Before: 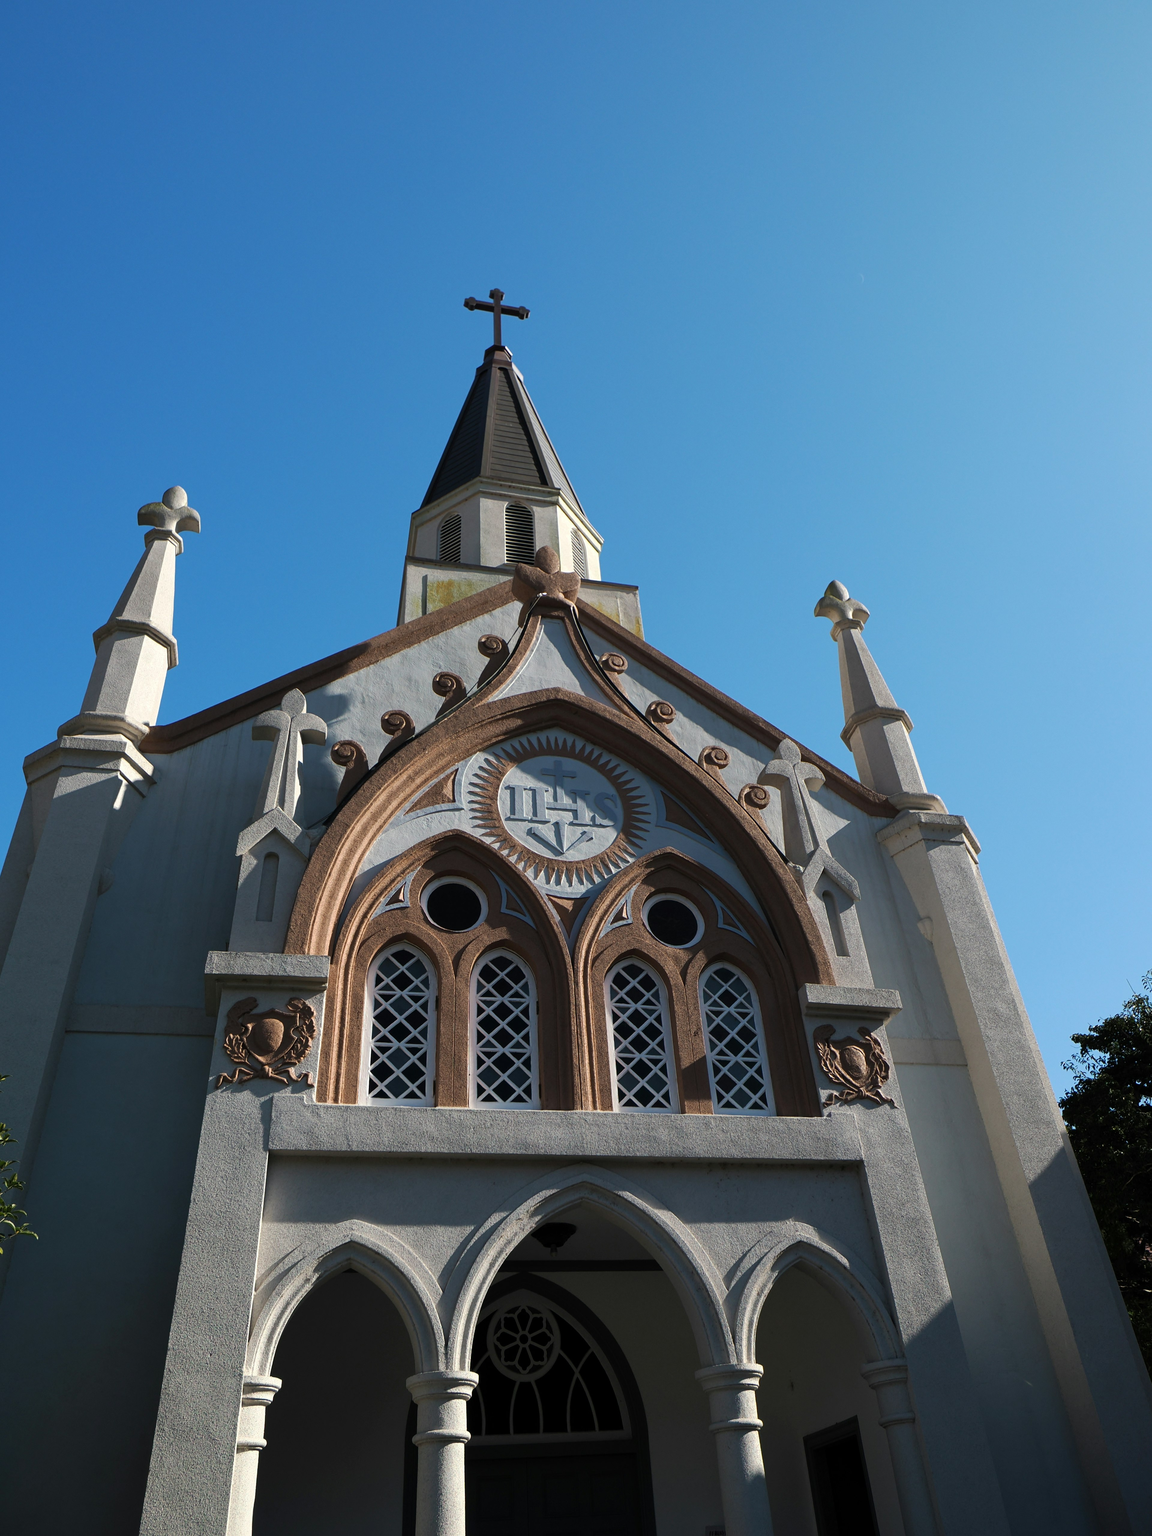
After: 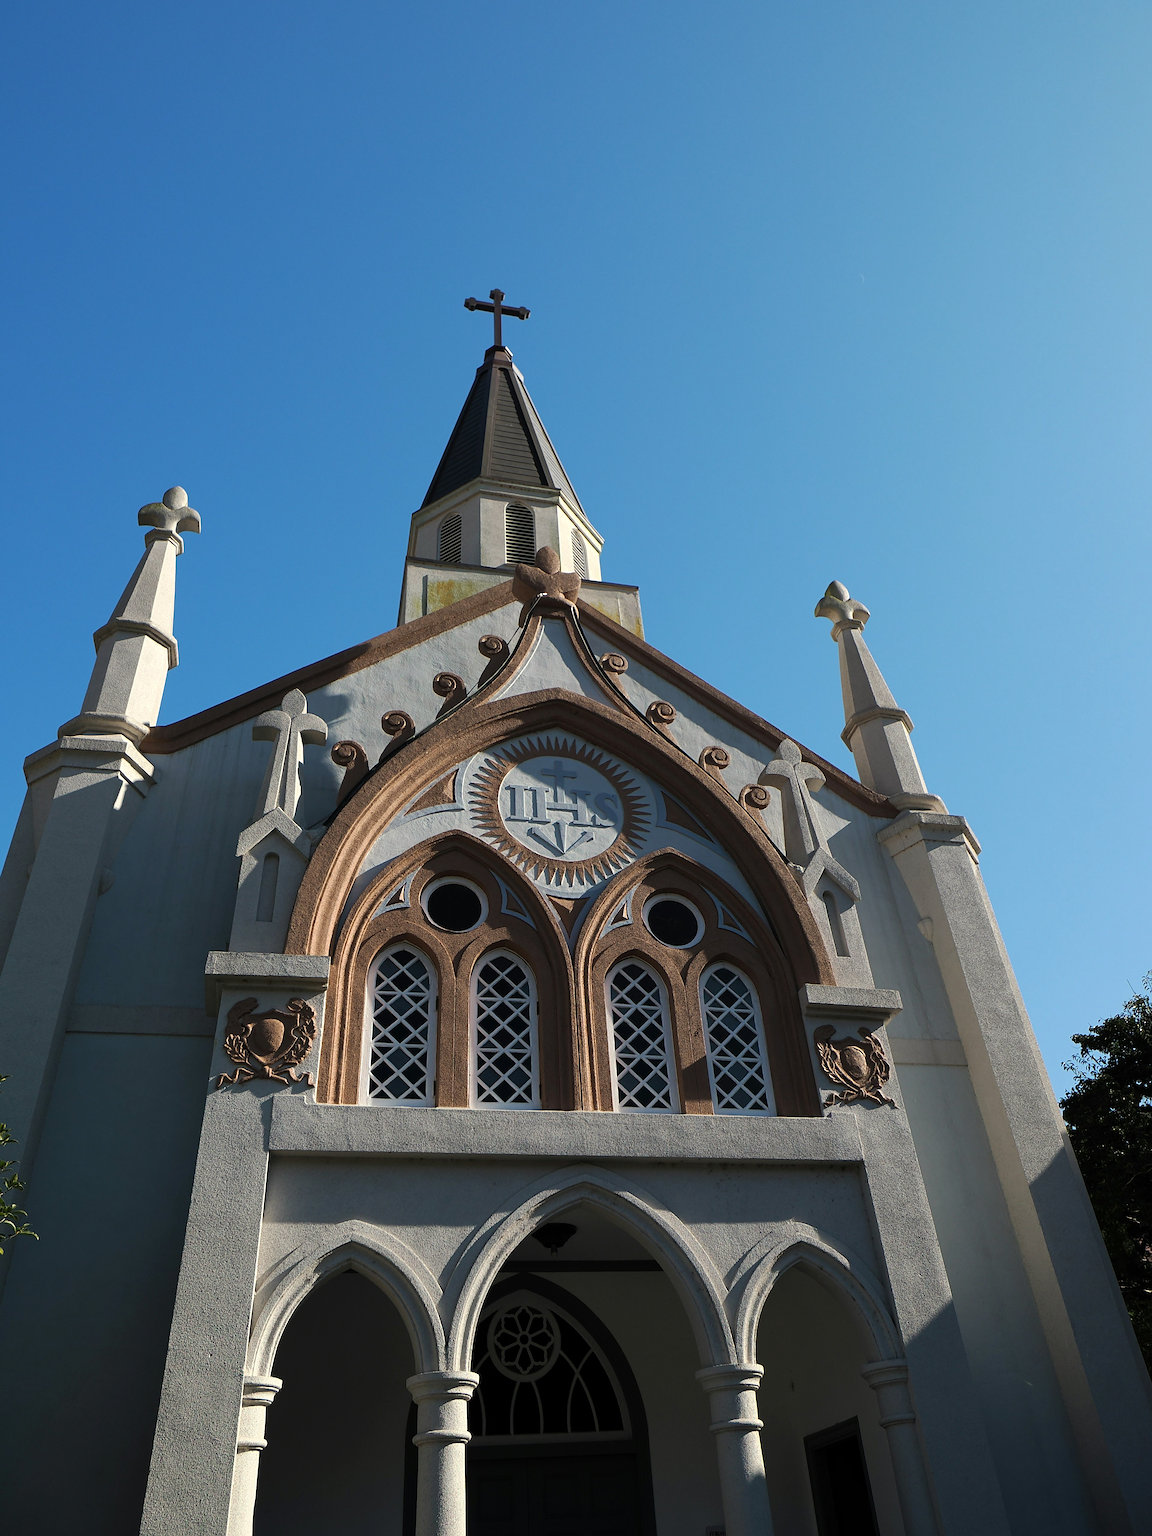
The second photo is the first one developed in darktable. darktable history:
color correction: highlights b* 3
sharpen: on, module defaults
